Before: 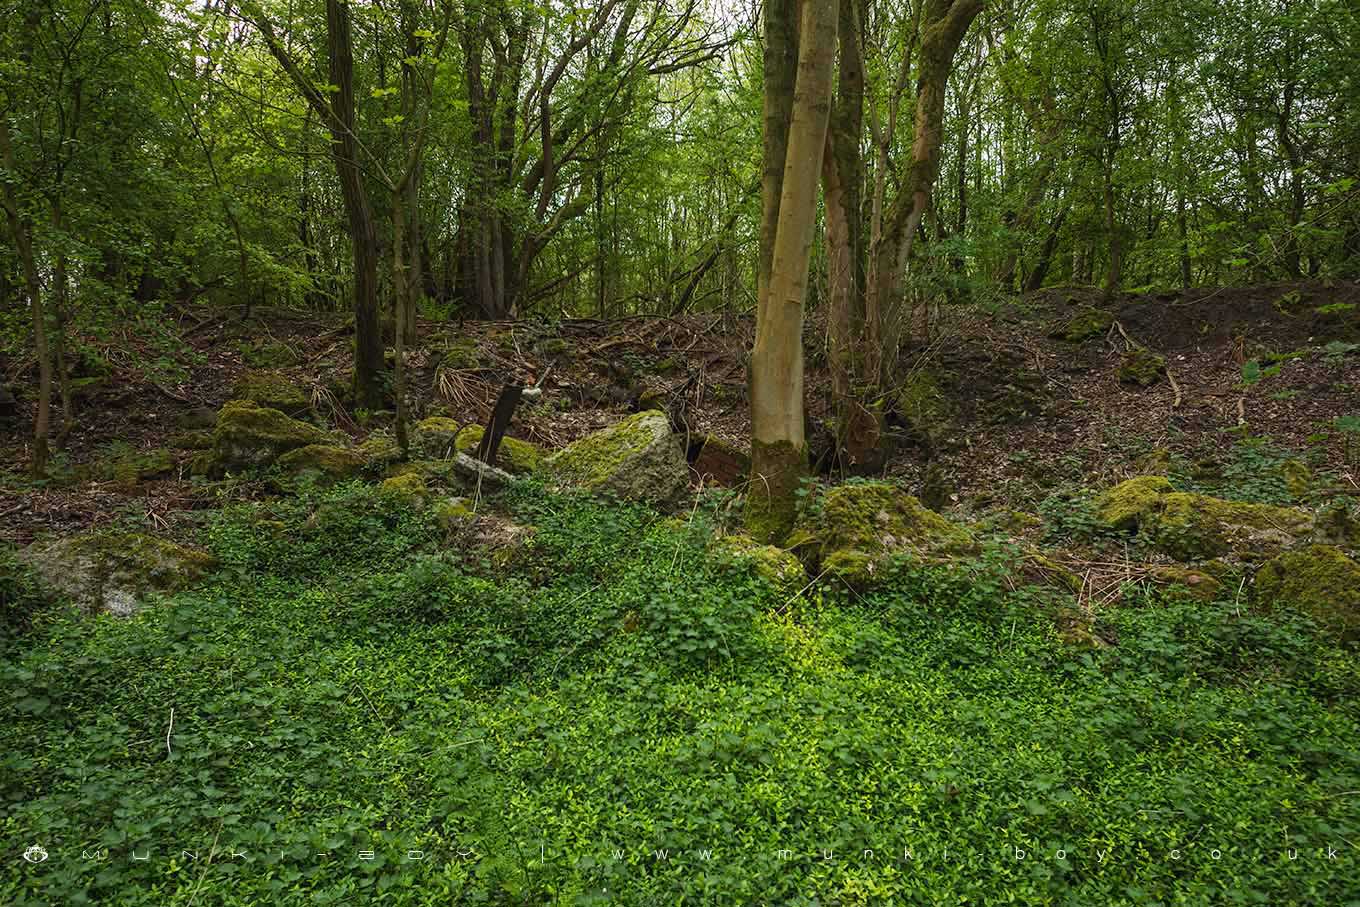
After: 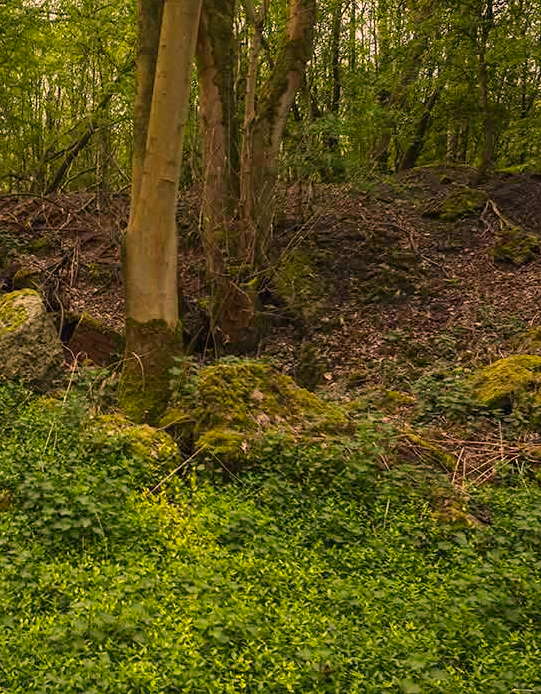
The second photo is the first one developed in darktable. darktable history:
color correction: highlights a* 22.18, highlights b* 22.42
crop: left 46.073%, top 13.445%, right 14.125%, bottom 10.009%
